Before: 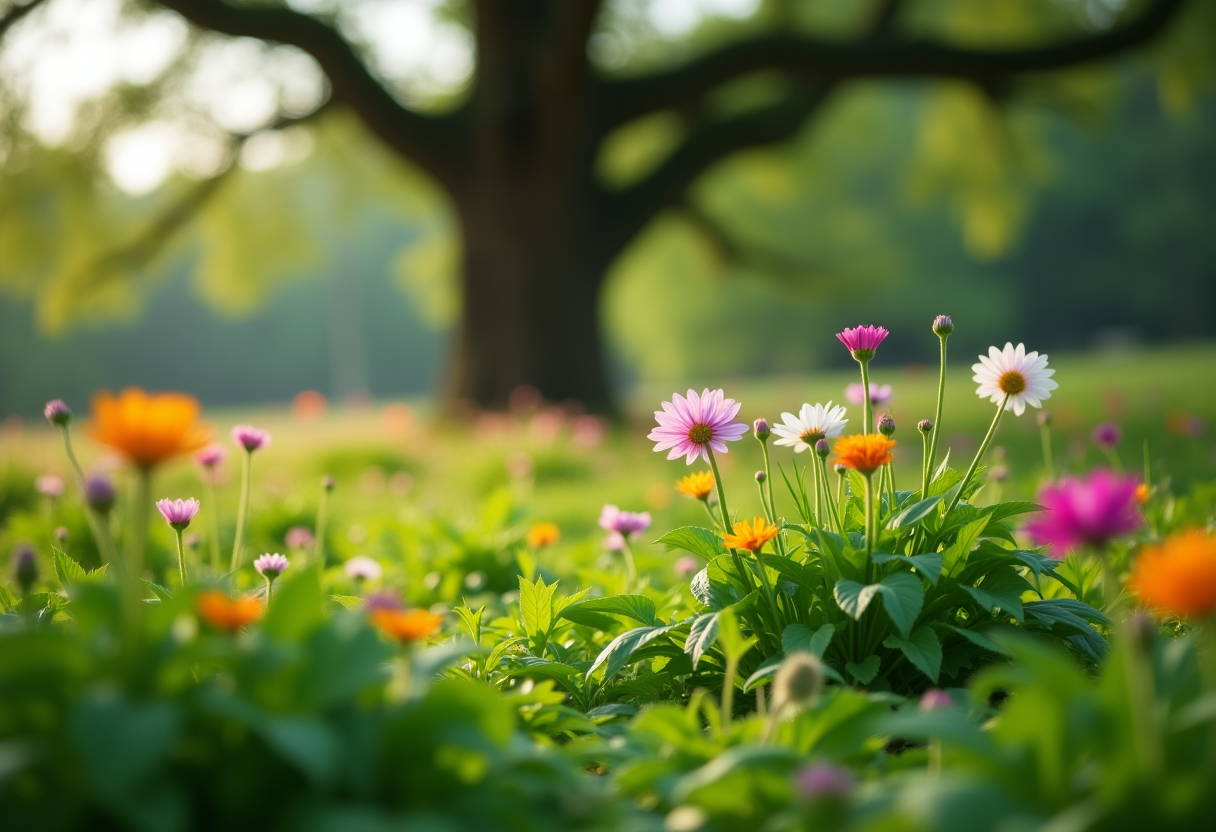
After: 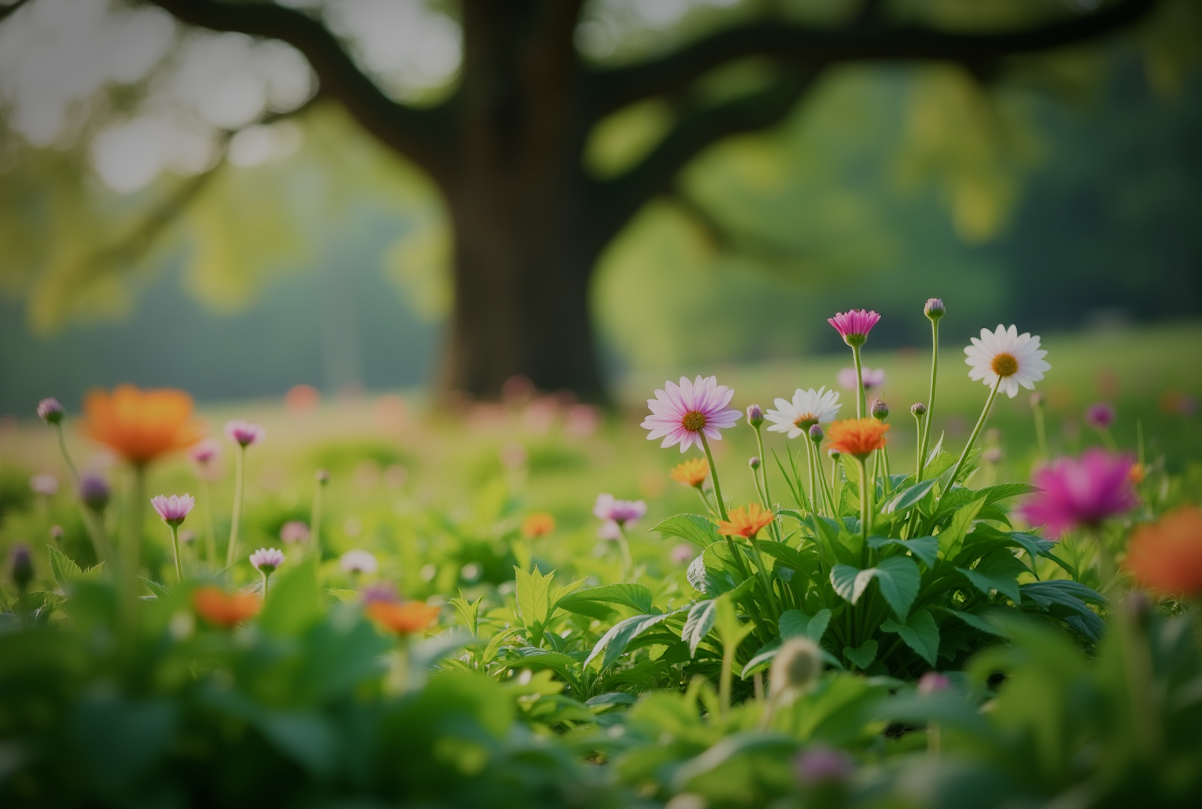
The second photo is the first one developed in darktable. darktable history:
sigmoid: contrast 1.05, skew -0.15
rotate and perspective: rotation -1°, crop left 0.011, crop right 0.989, crop top 0.025, crop bottom 0.975
vignetting: fall-off start 70.97%, brightness -0.584, saturation -0.118, width/height ratio 1.333
exposure: compensate highlight preservation false
